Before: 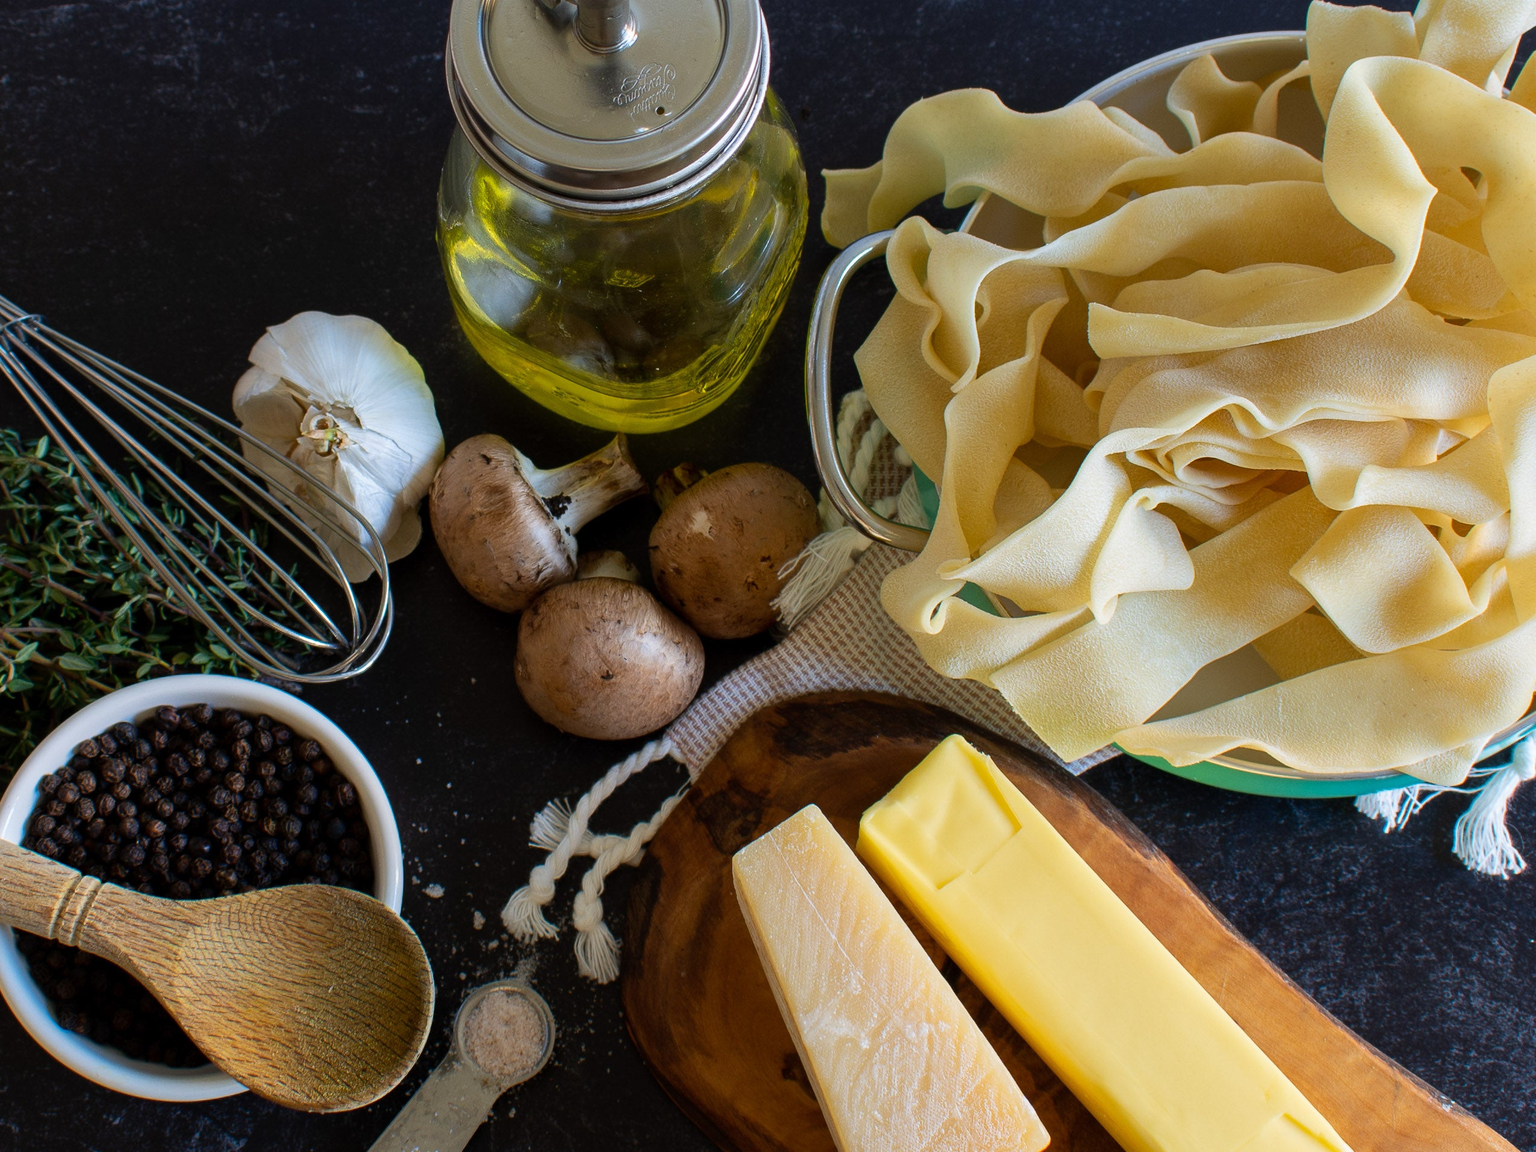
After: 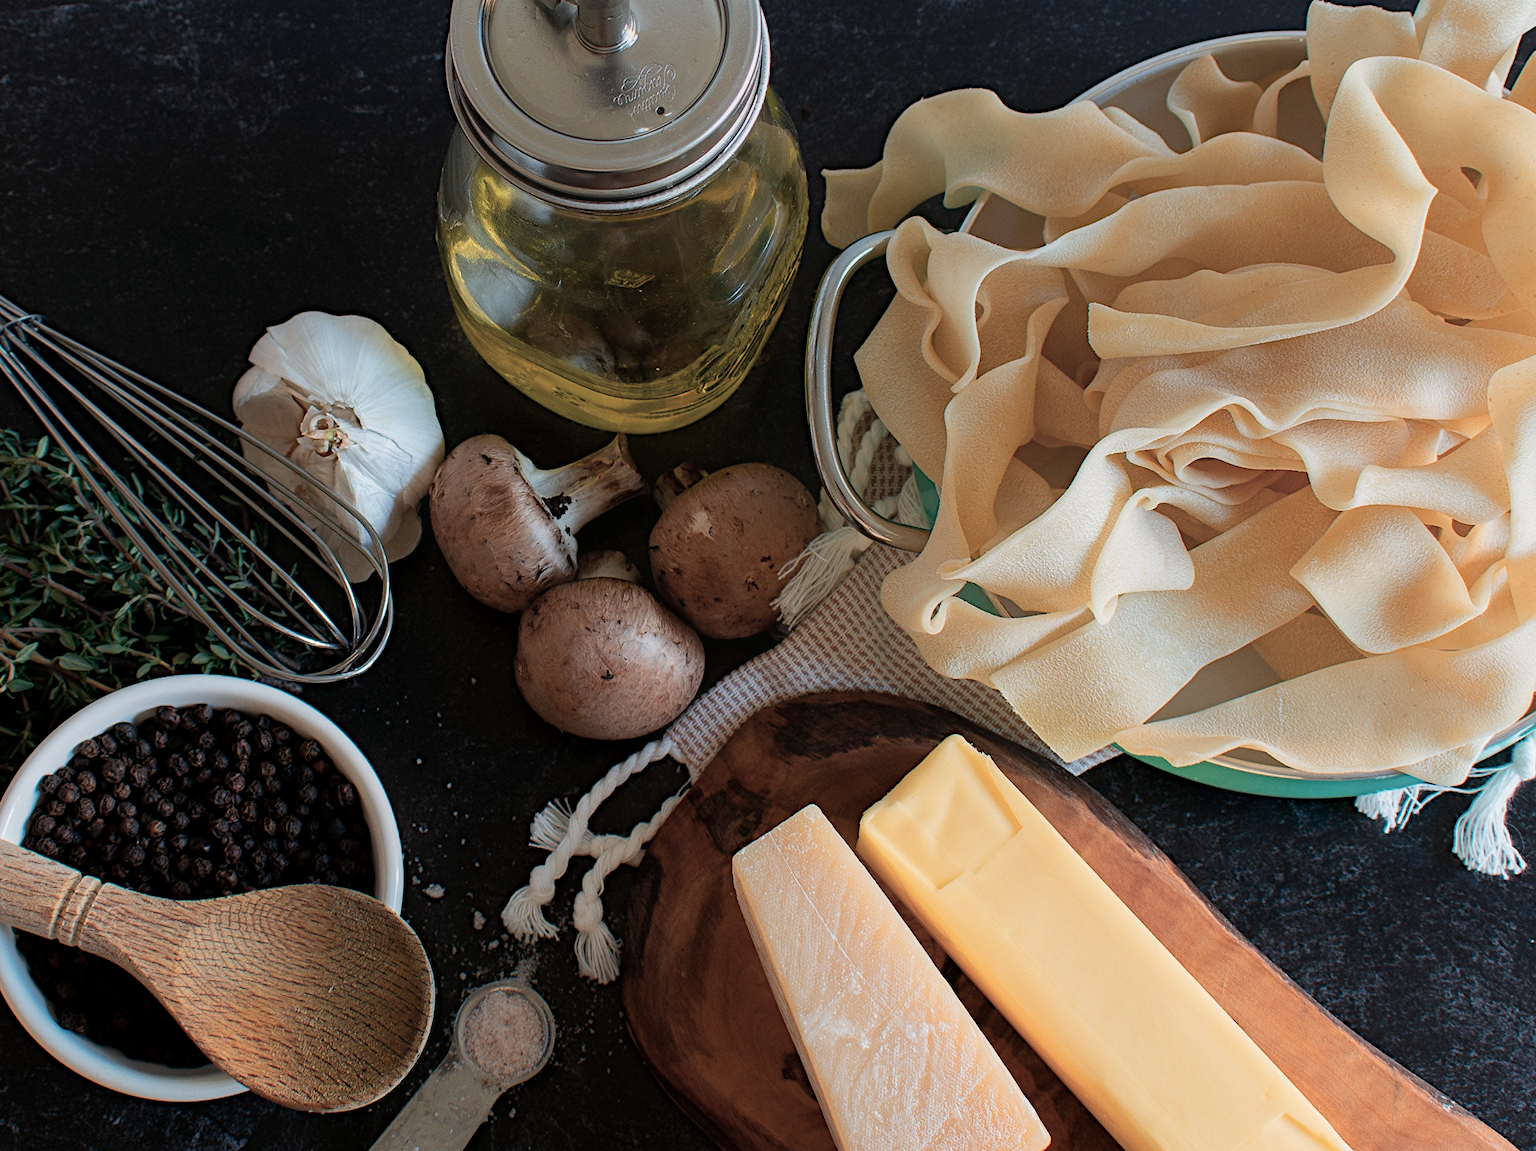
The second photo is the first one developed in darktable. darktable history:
contrast equalizer "texture": octaves 7, y [[0.6 ×6], [0.55 ×6], [0 ×6], [0 ×6], [0 ×6]], mix -0.36
color look up table "pastel": target L [51.39, 65.71, 52.93, 40.14, 55.11, 70.72, 67.66, 40.02, 51.12, 30.33, 72.53, 73.94, 25.78, 46.2, 44.1, 83.73, 53.94, 48.04, 96.54, 81.26, 66.77, 50.87, 35.66, 20.46, 0 ×25], target a [8.254, 18.13, -1.88, -13.1, 8.84, -33.4, 40.12, 10.41, 46.34, 22.98, -20.18, 19.36, 12.82, -37.32, 48.96, -20.04, 51.91, -25.1, -0.43, -0.64, -0.73, -0.15, -0.42, -0.08, 0 ×25], target b [8.63, 17.81, -21.93, 18.91, -25.4, -0.2, 63.51, -45.96, 15.61, -21.59, 58.6, 67.86, -45.49, 23.34, 25.19, 59.3, -15.13, -25.1, 1.19, -0.34, -0.5, -0.27, -1.23, -0.97, 0 ×25], num patches 24
diffuse or sharpen "_builtin_sharpen demosaicing | AA filter": edge sensitivity 1, 1st order anisotropy 100%, 2nd order anisotropy 100%, 3rd order anisotropy 100%, 4th order anisotropy 100%, 1st order speed -25%, 2nd order speed -25%, 3rd order speed -25%, 4th order speed -25%
color balance rgb "pastel": shadows lift › chroma 1%, shadows lift › hue 335°, power › hue 335°, highlights gain › chroma 2%, highlights gain › hue 164.32°, global offset › luminance 0.2%, perceptual saturation grading › global saturation 50%, global vibrance 30%
rgb primaries "pastel": tint hue -1.04°, red hue -0.035, red purity 0.85, green hue 0.087, green purity 0.9, blue hue -0.122, blue purity 0.95
